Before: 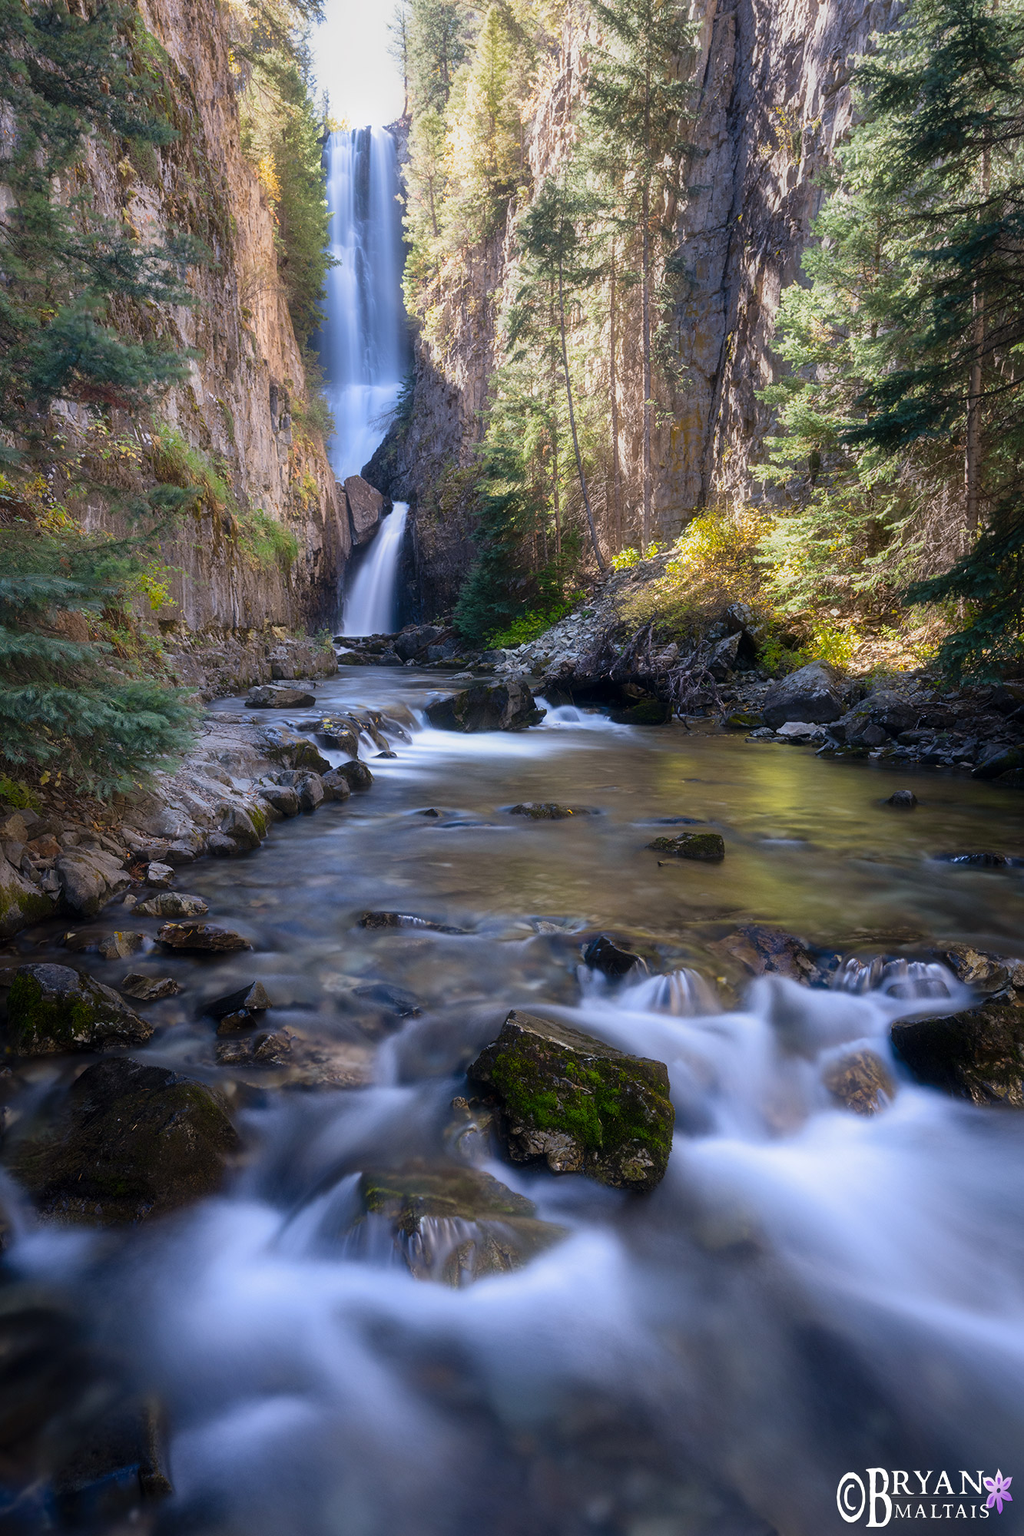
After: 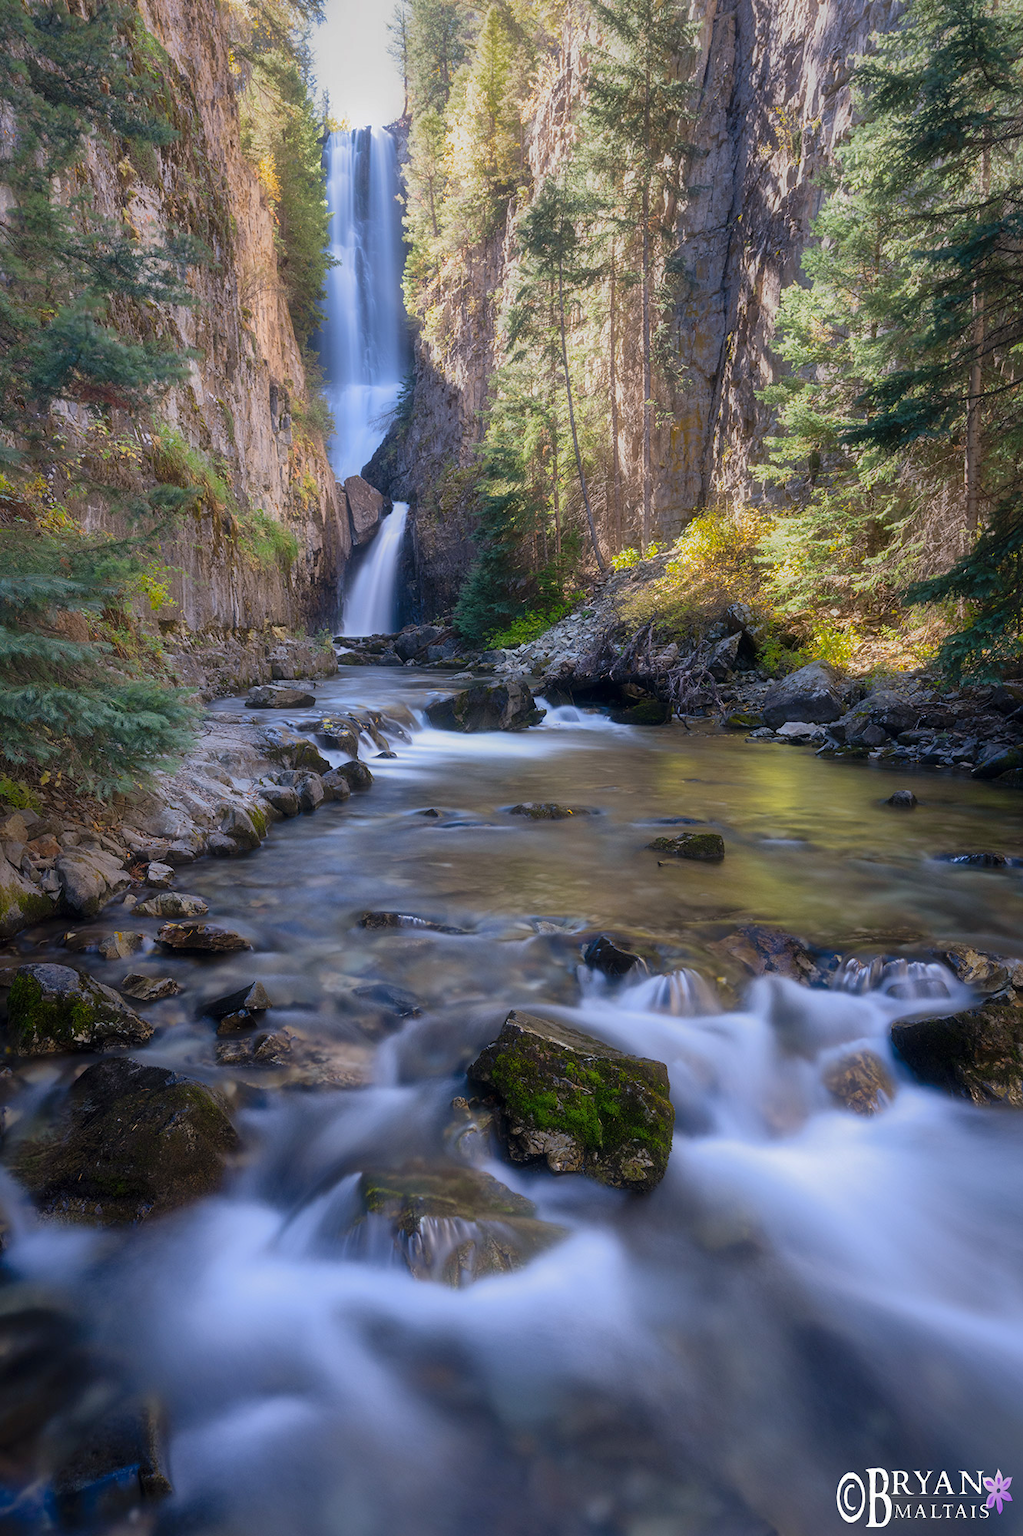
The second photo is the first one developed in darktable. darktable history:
shadows and highlights: highlights -59.82, highlights color adjustment 73.42%
